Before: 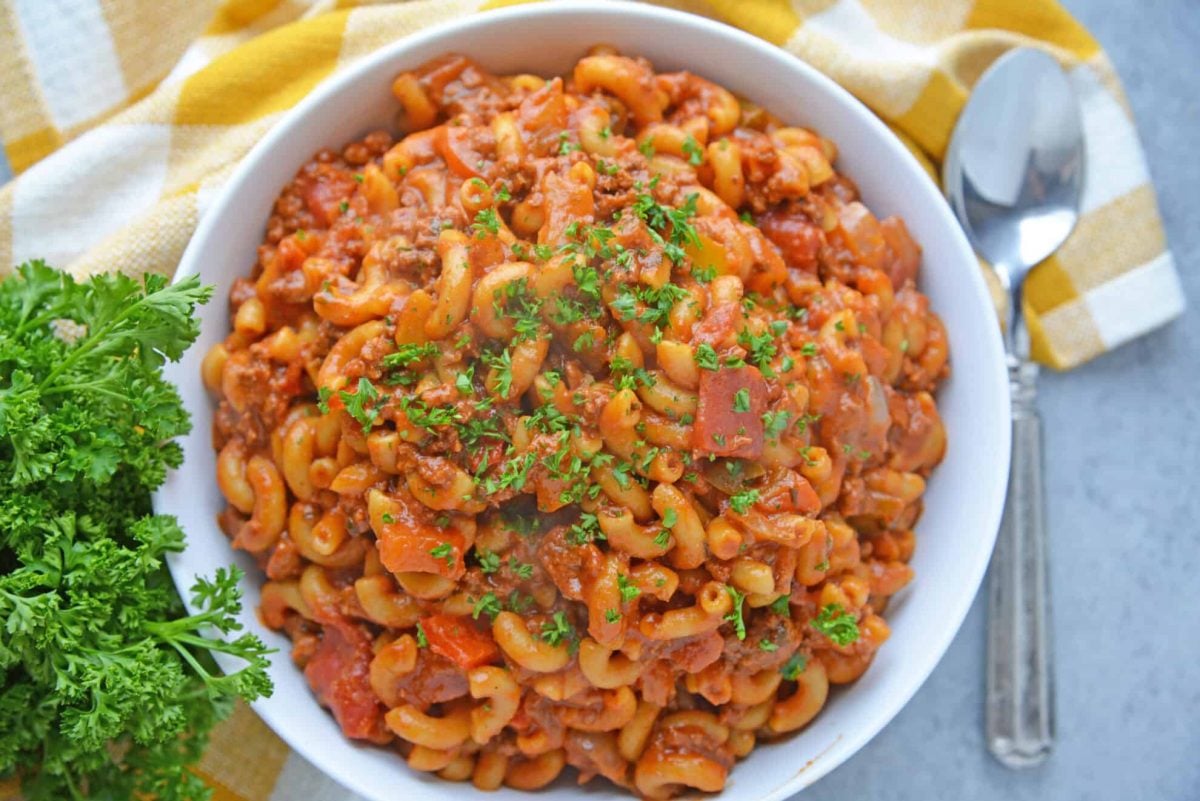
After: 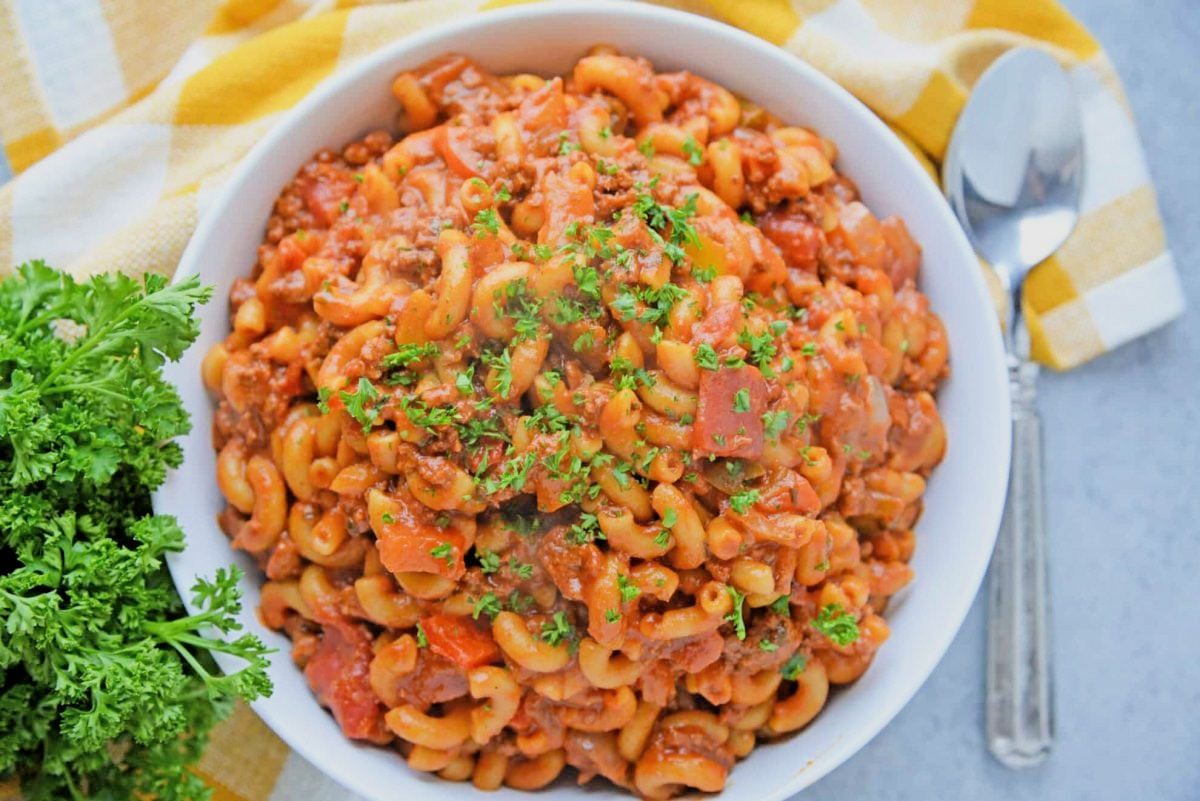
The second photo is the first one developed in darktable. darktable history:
tone equalizer: -8 EV -0.417 EV, -7 EV -0.377 EV, -6 EV -0.351 EV, -5 EV -0.254 EV, -3 EV 0.249 EV, -2 EV 0.328 EV, -1 EV 0.408 EV, +0 EV 0.44 EV, smoothing diameter 24.99%, edges refinement/feathering 13.42, preserve details guided filter
filmic rgb: black relative exposure -4.39 EV, white relative exposure 5.03 EV, hardness 2.18, latitude 40.14%, contrast 1.156, highlights saturation mix 11.03%, shadows ↔ highlights balance 0.88%, iterations of high-quality reconstruction 0, contrast in shadows safe
